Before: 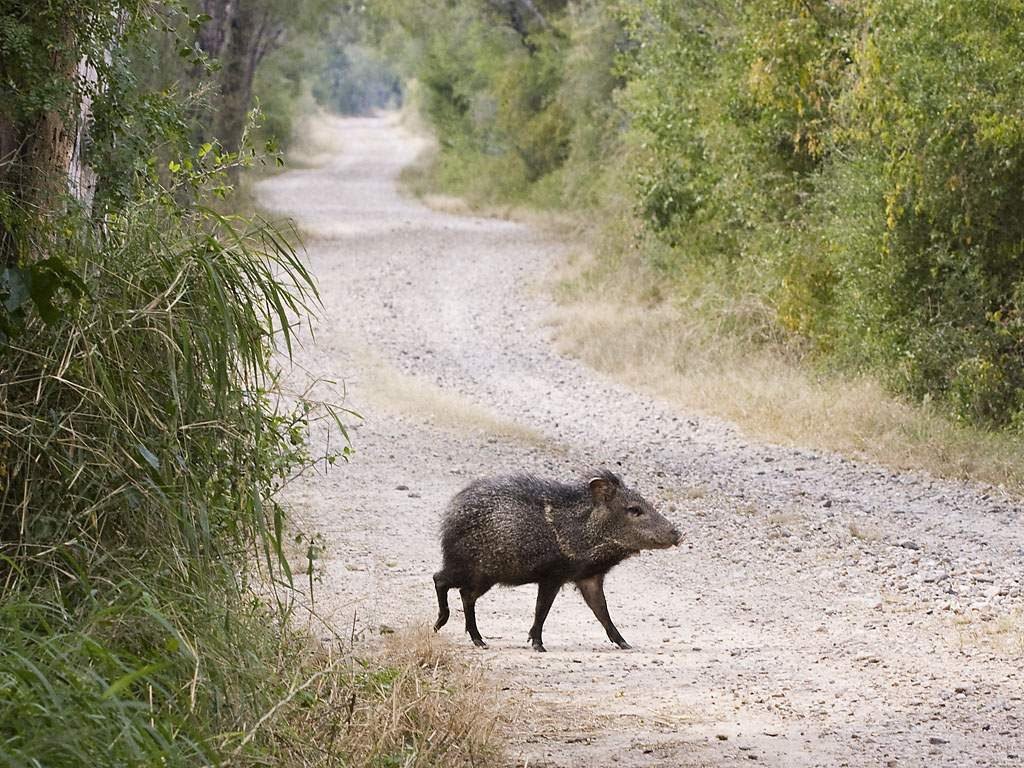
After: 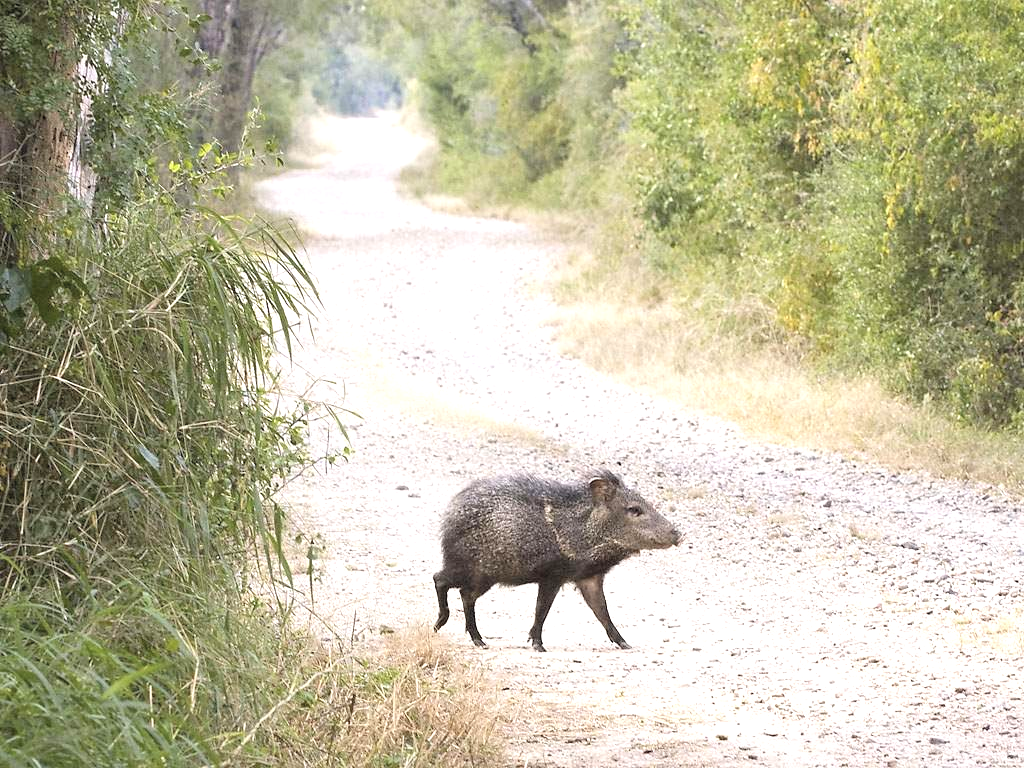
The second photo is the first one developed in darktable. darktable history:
color zones: curves: ch0 [(0, 0.613) (0.01, 0.613) (0.245, 0.448) (0.498, 0.529) (0.642, 0.665) (0.879, 0.777) (0.99, 0.613)]; ch1 [(0, 0) (0.143, 0) (0.286, 0) (0.429, 0) (0.571, 0) (0.714, 0) (0.857, 0)], mix -93.41%
exposure: exposure 0.766 EV, compensate highlight preservation false
contrast brightness saturation: brightness 0.15
